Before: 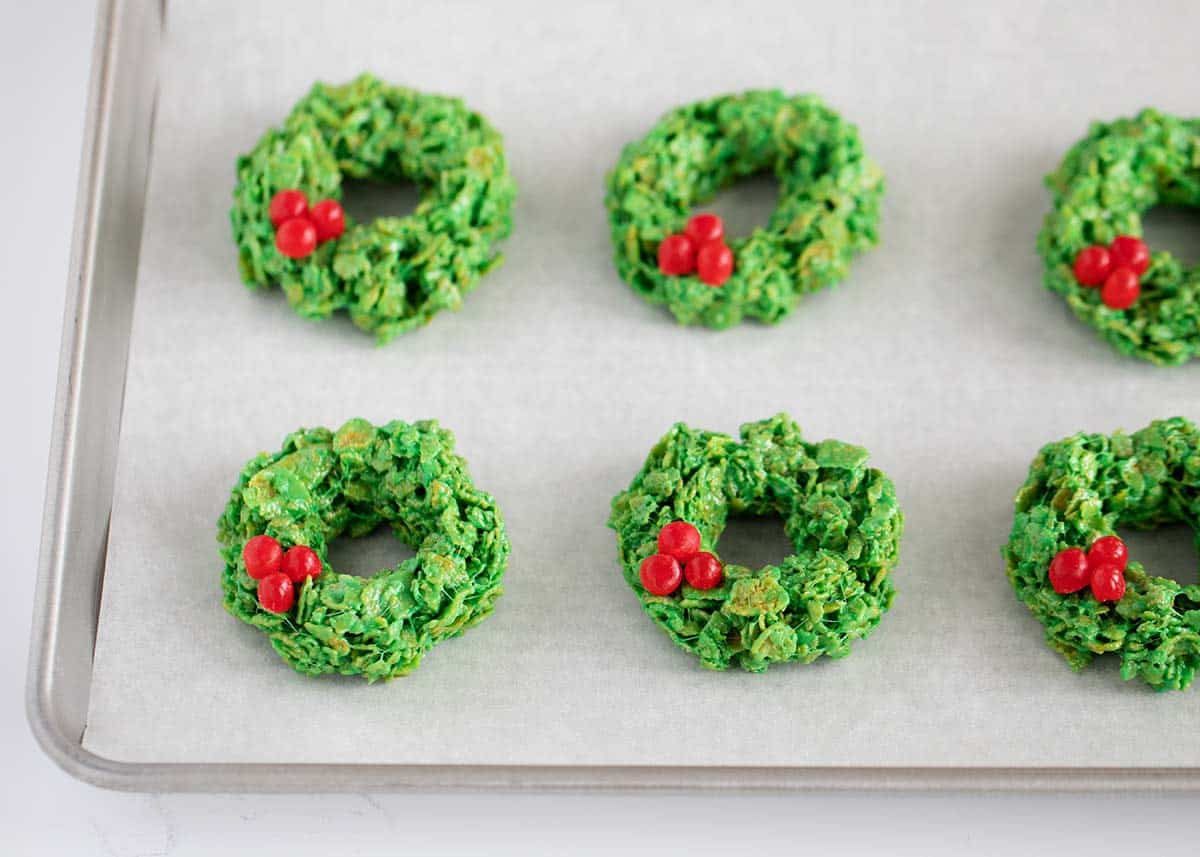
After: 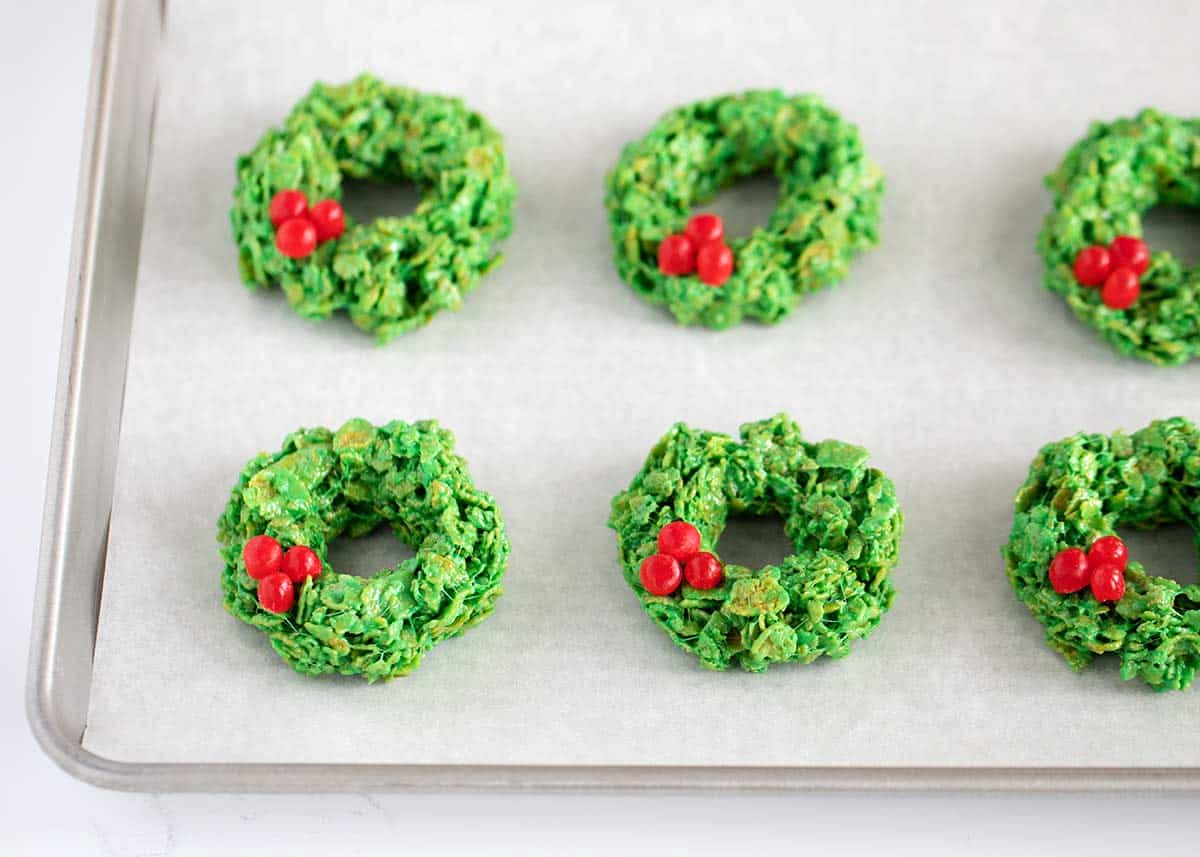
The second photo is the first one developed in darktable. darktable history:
exposure: exposure 0.216 EV, compensate exposure bias true, compensate highlight preservation false
